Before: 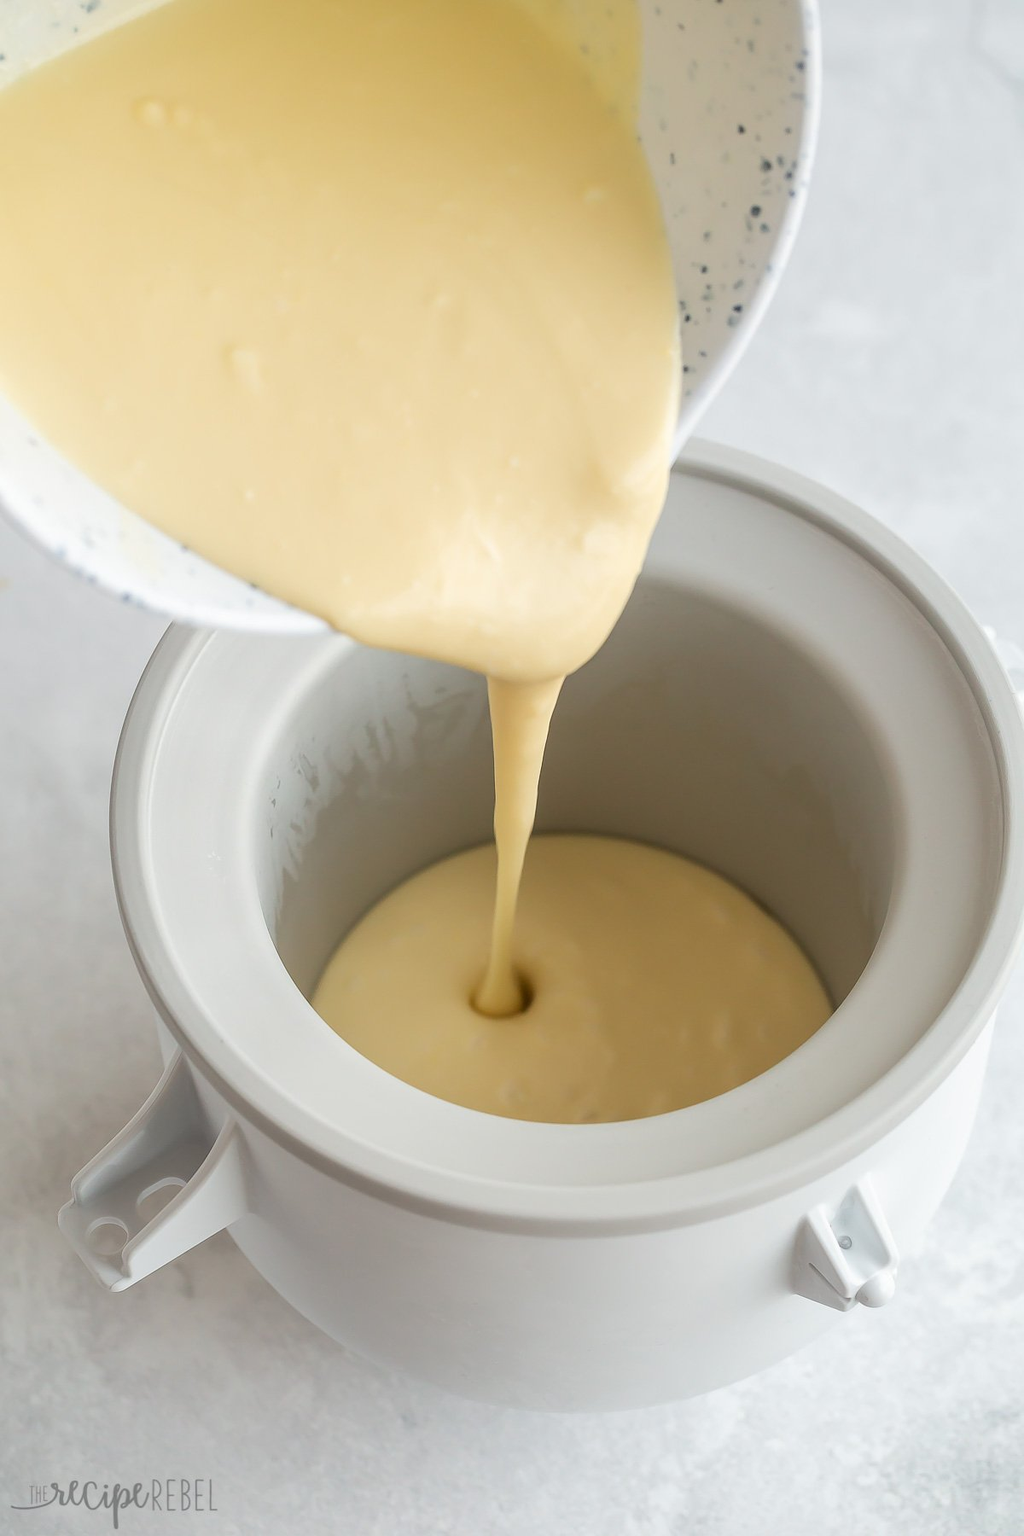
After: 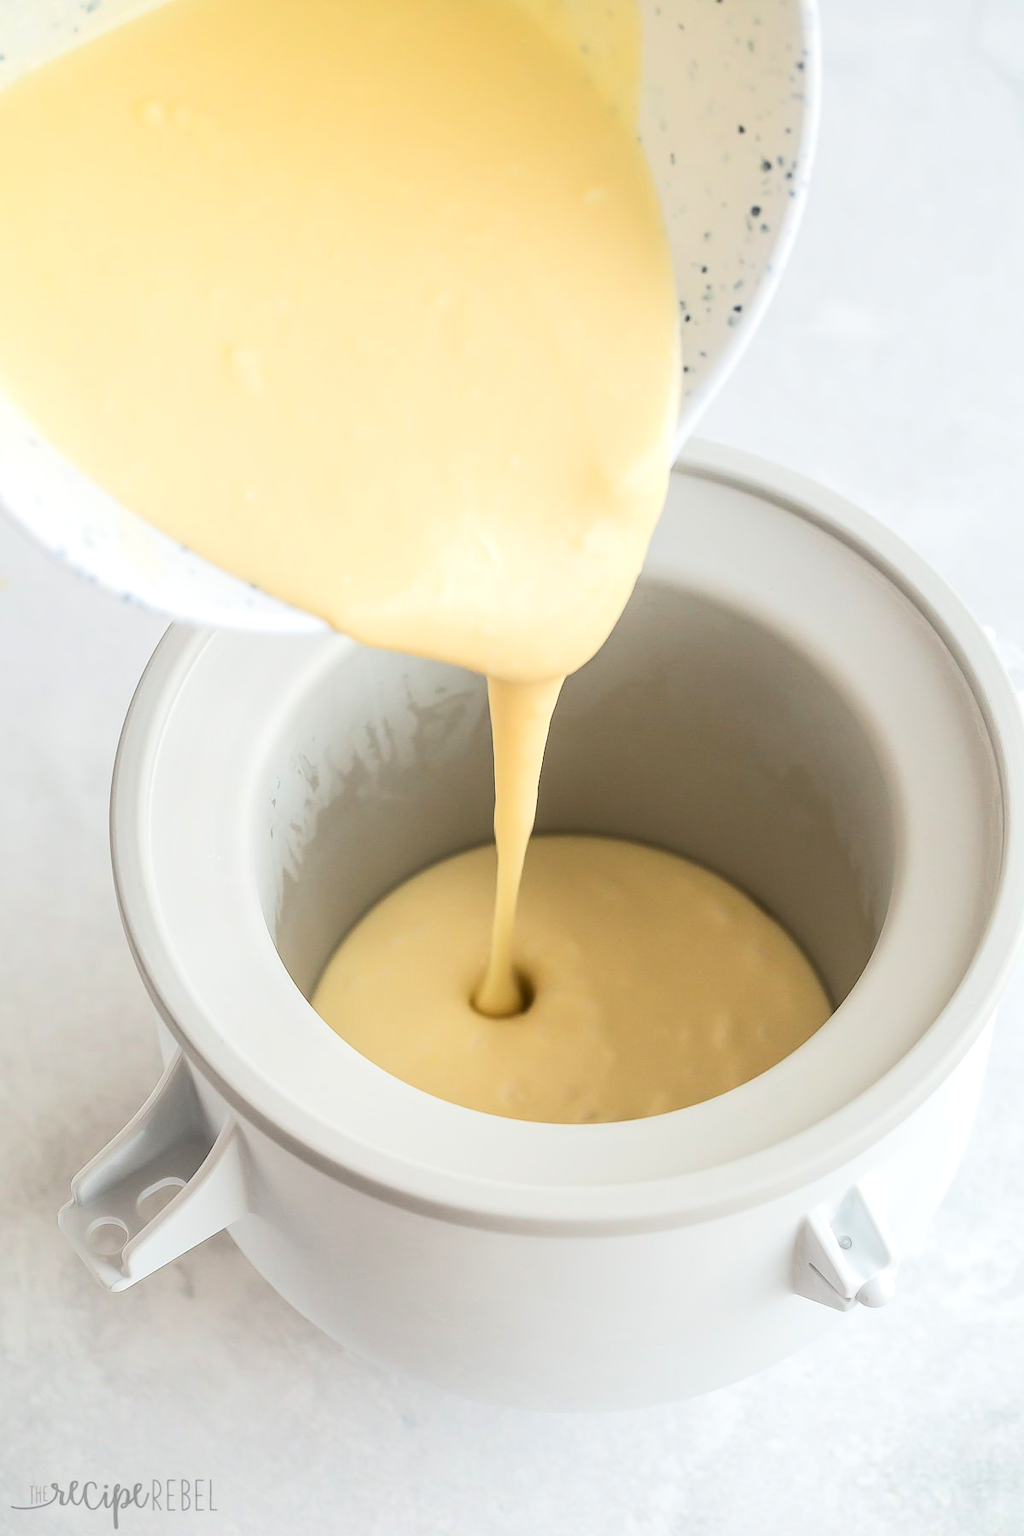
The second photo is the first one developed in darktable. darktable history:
tone equalizer: -8 EV 0.011 EV, -7 EV -0.003 EV, -6 EV 0.031 EV, -5 EV 0.049 EV, -4 EV 0.242 EV, -3 EV 0.644 EV, -2 EV 0.58 EV, -1 EV 0.17 EV, +0 EV 0.018 EV, edges refinement/feathering 500, mask exposure compensation -1.57 EV, preserve details no
